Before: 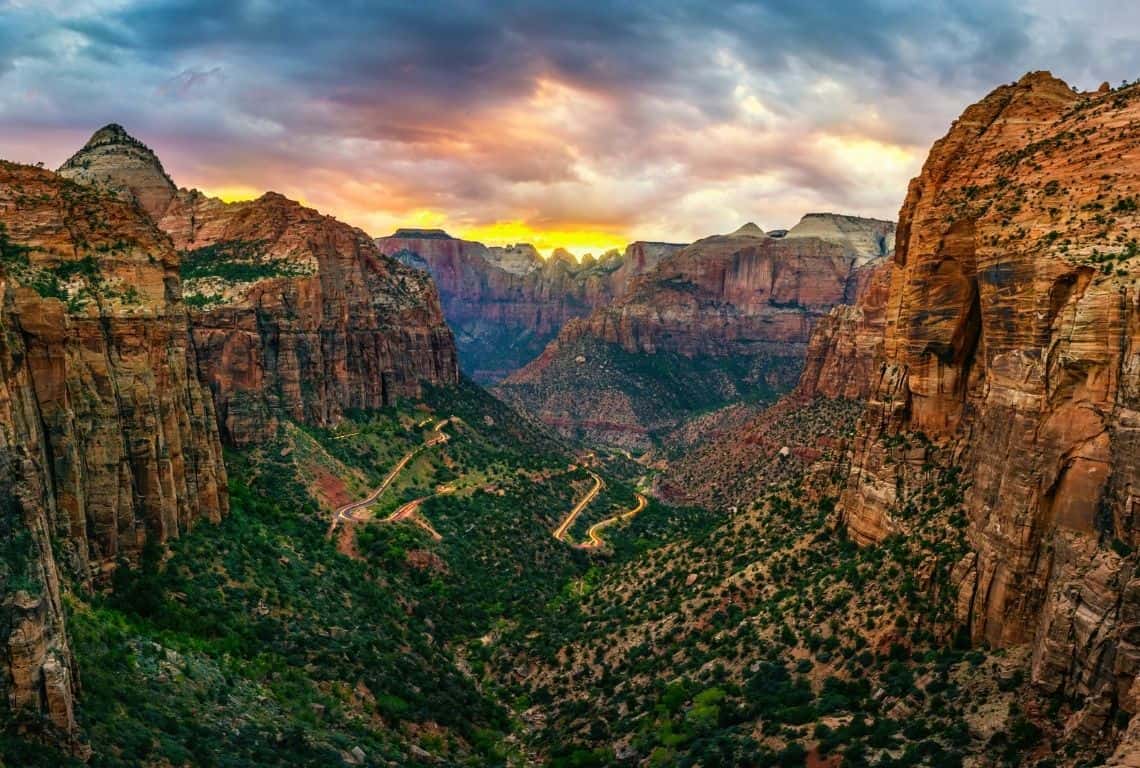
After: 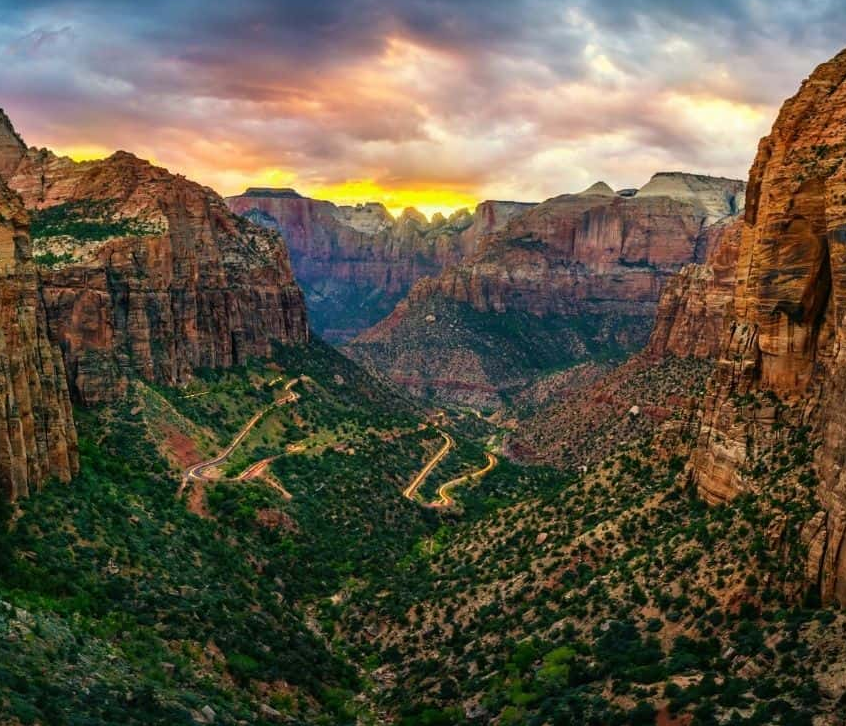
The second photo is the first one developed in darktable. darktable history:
crop and rotate: left 13.187%, top 5.36%, right 12.569%
